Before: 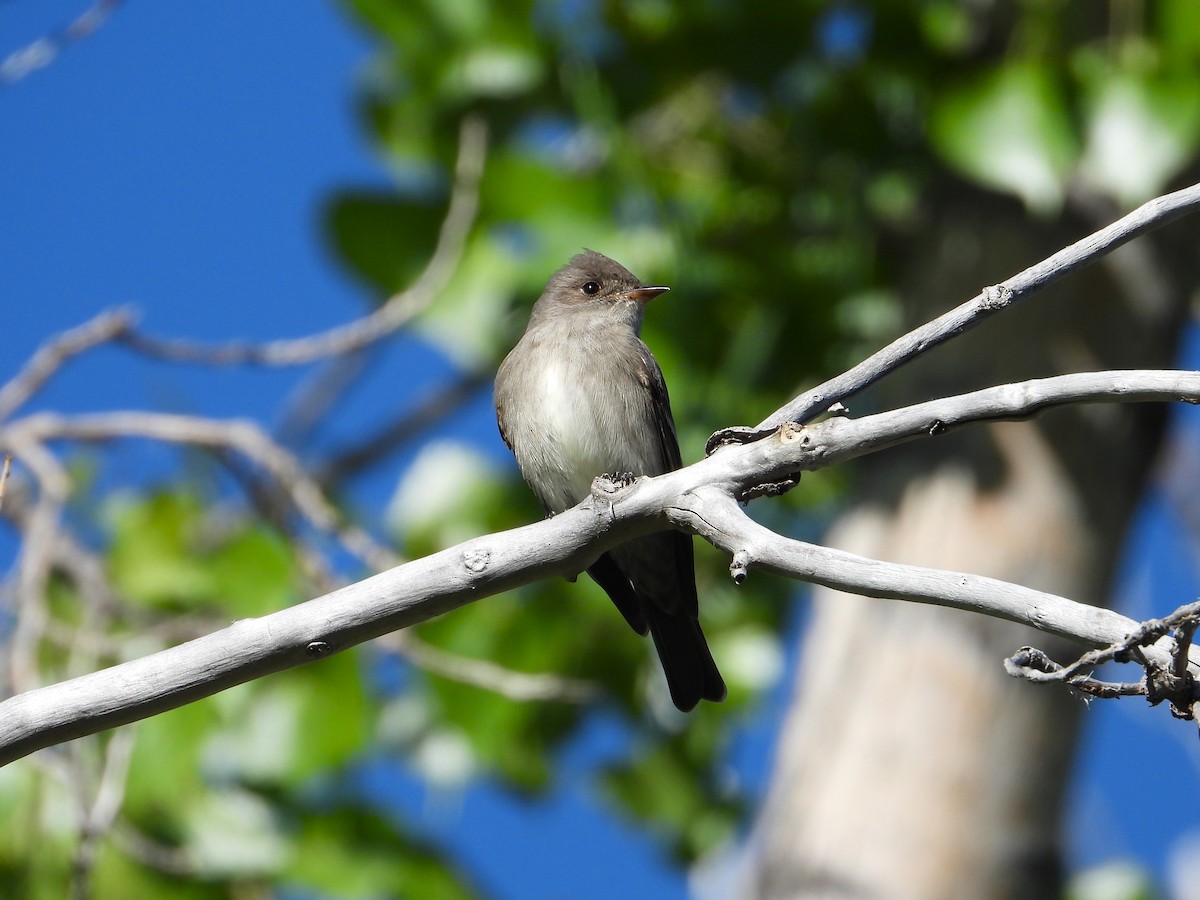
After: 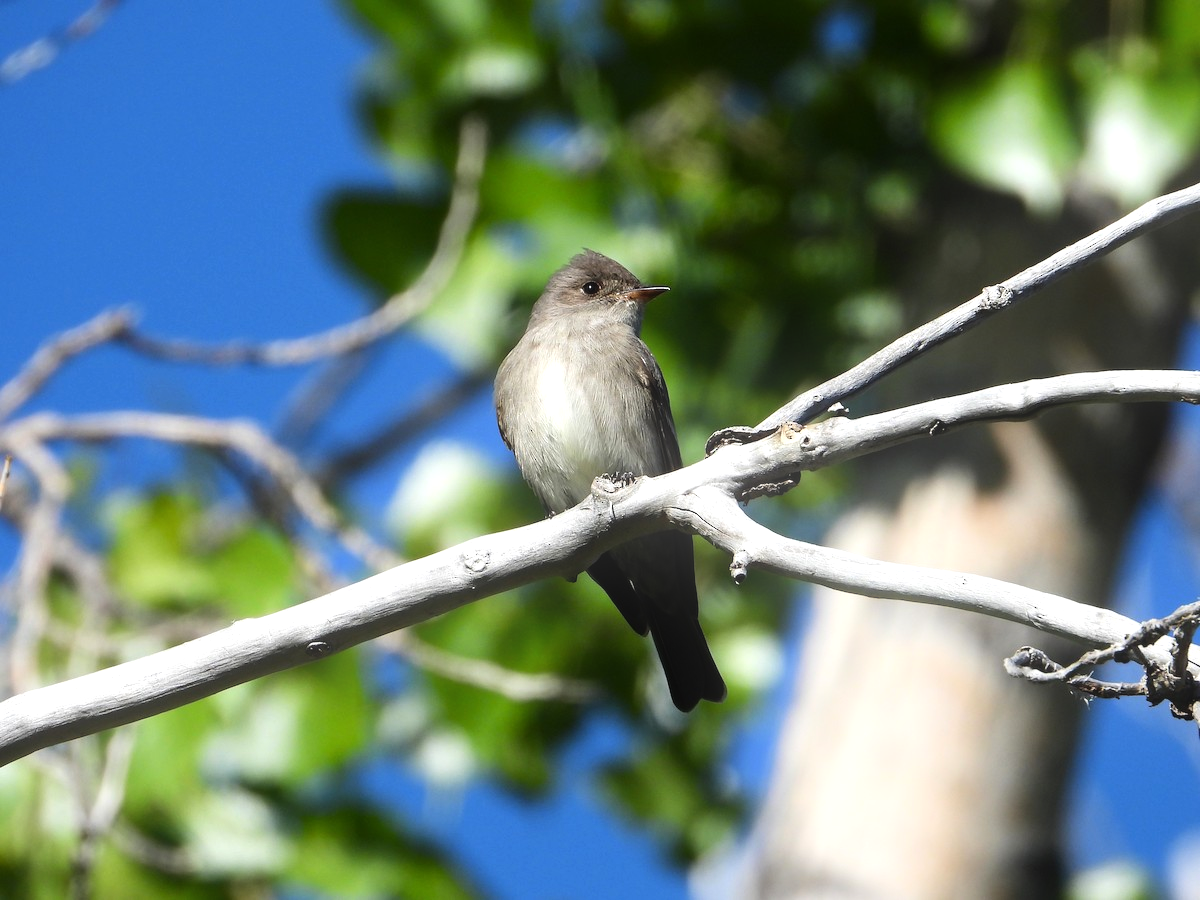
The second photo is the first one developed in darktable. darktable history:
bloom: size 13.65%, threshold 98.39%, strength 4.82%
tone equalizer: -8 EV -0.417 EV, -7 EV -0.389 EV, -6 EV -0.333 EV, -5 EV -0.222 EV, -3 EV 0.222 EV, -2 EV 0.333 EV, -1 EV 0.389 EV, +0 EV 0.417 EV, edges refinement/feathering 500, mask exposure compensation -1.57 EV, preserve details no
